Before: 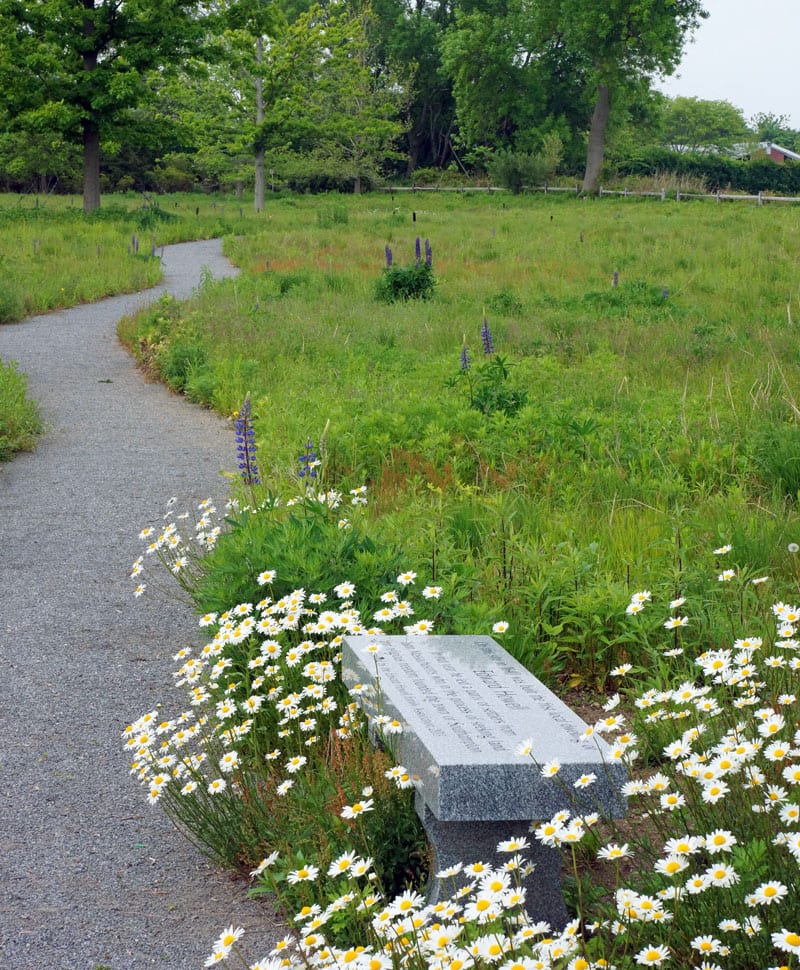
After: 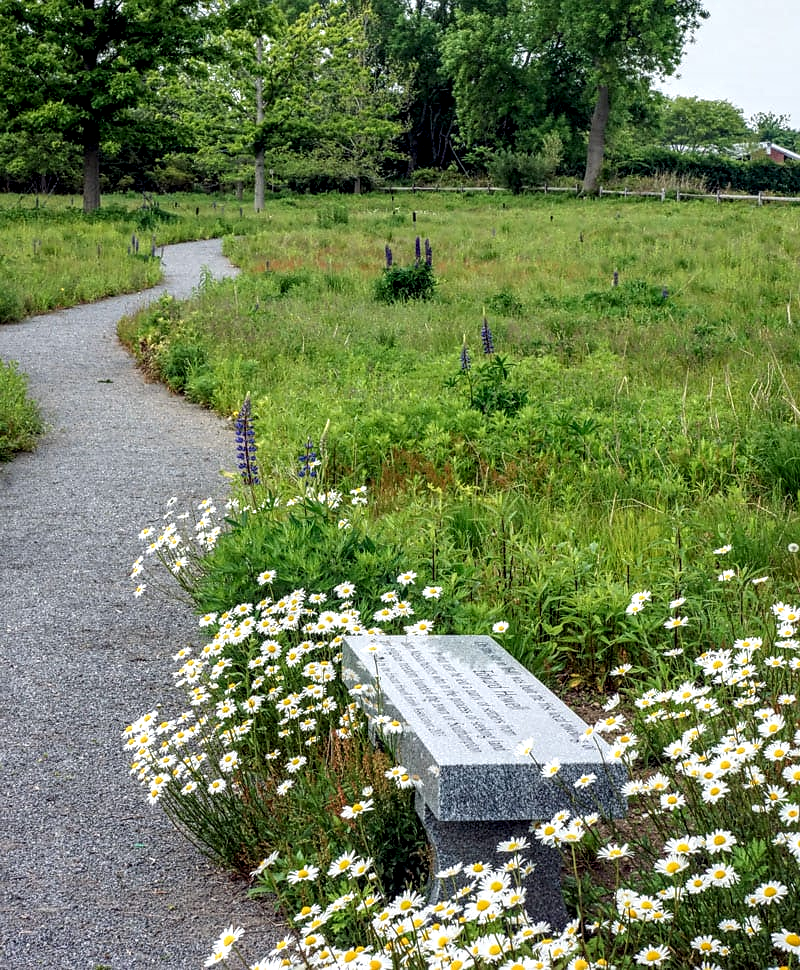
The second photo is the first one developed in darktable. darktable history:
local contrast: highlights 14%, shadows 38%, detail 184%, midtone range 0.478
sharpen: radius 1.45, amount 0.408, threshold 1.701
